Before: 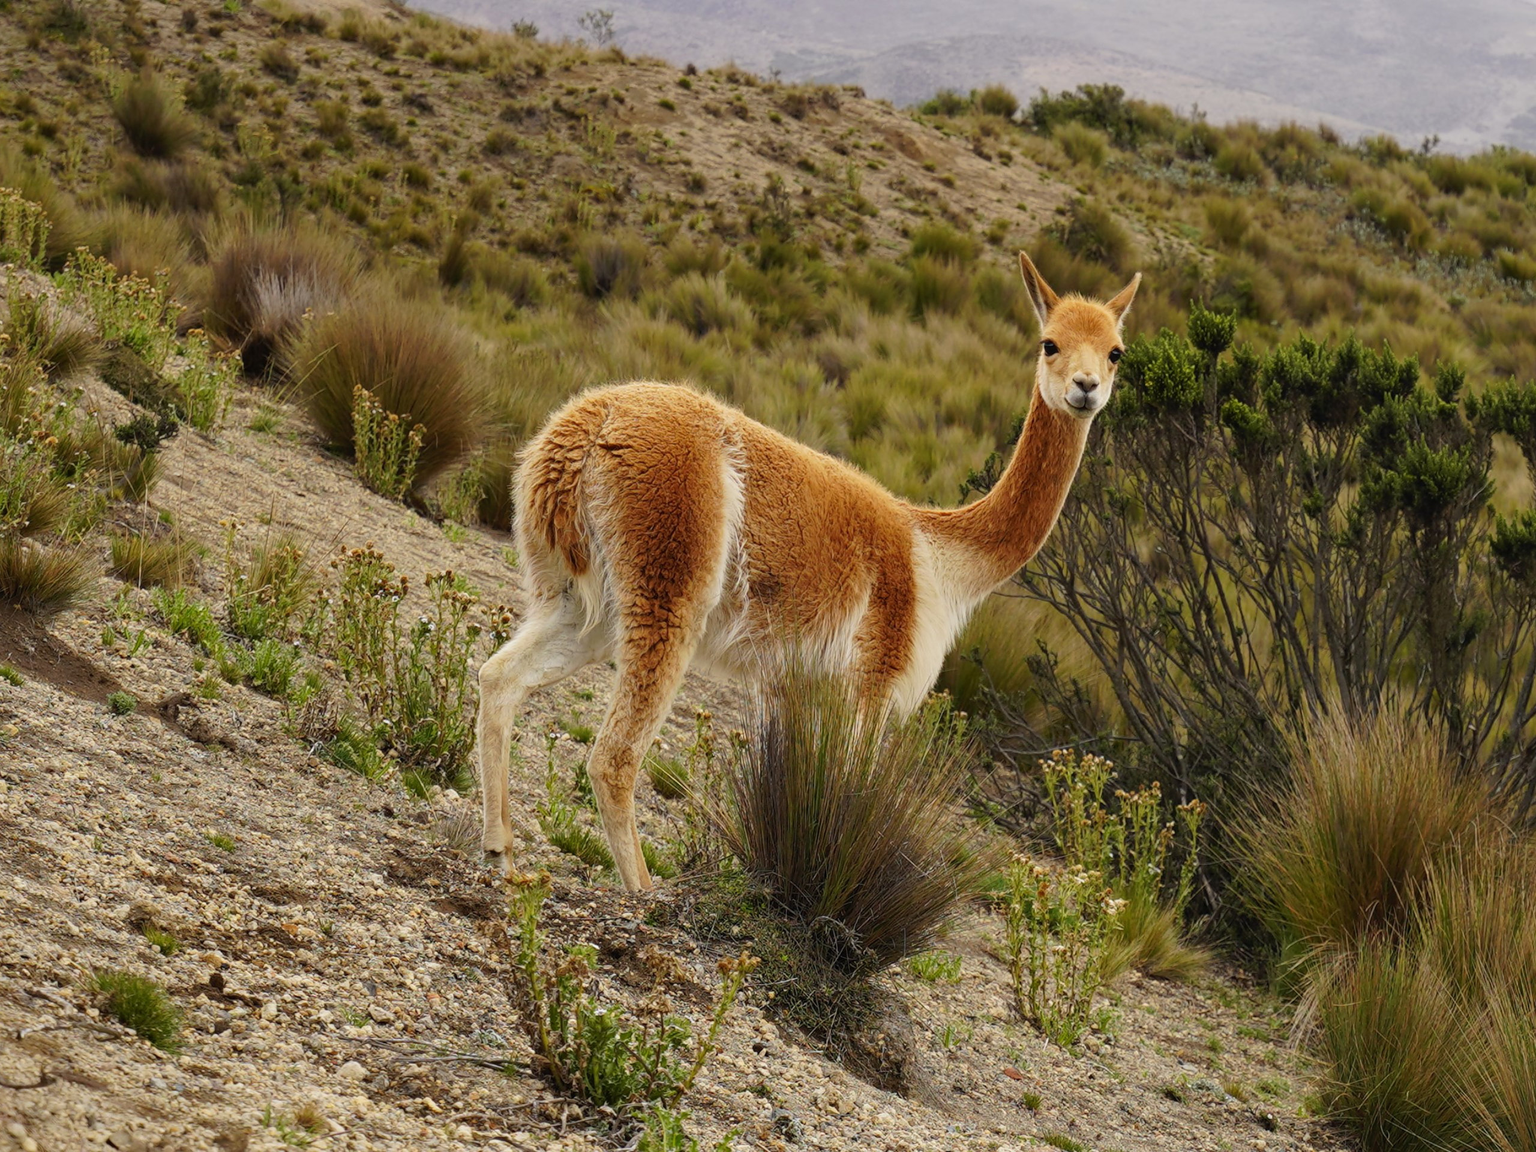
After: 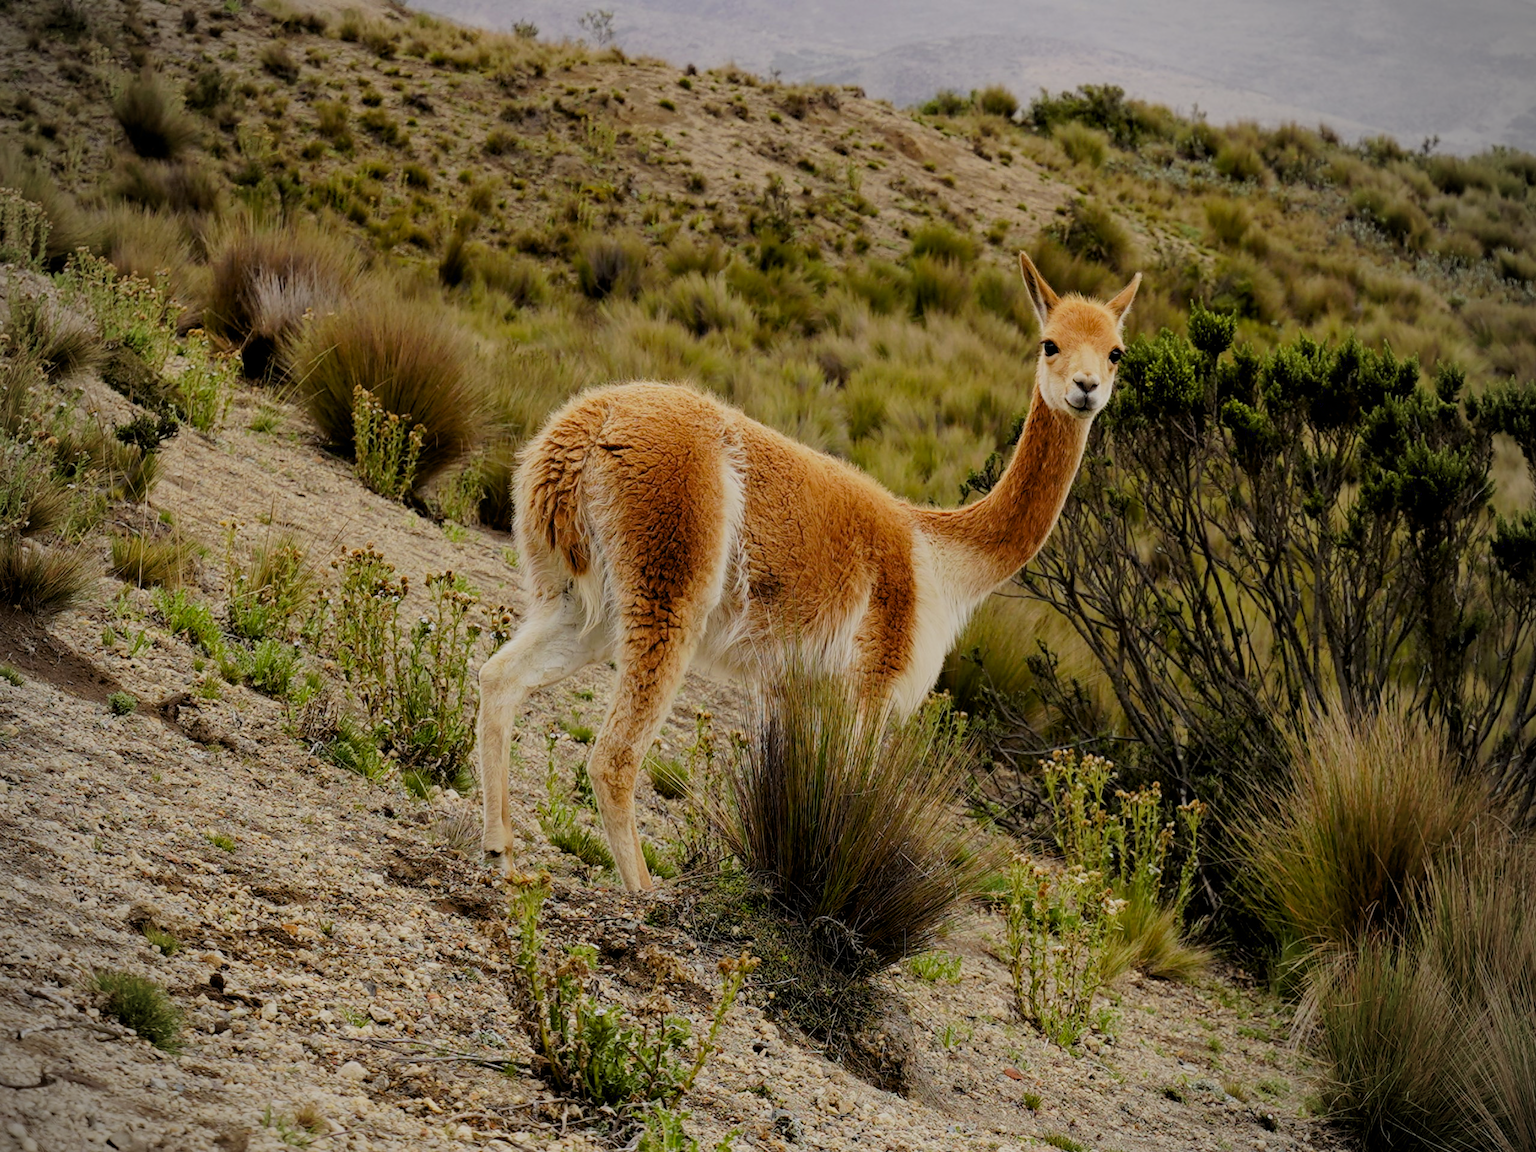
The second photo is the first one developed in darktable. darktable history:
vignetting: on, module defaults
filmic rgb: black relative exposure -7.65 EV, white relative exposure 4.56 EV, hardness 3.61
exposure: black level correction 0.009, exposure 0.016 EV, compensate highlight preservation false
